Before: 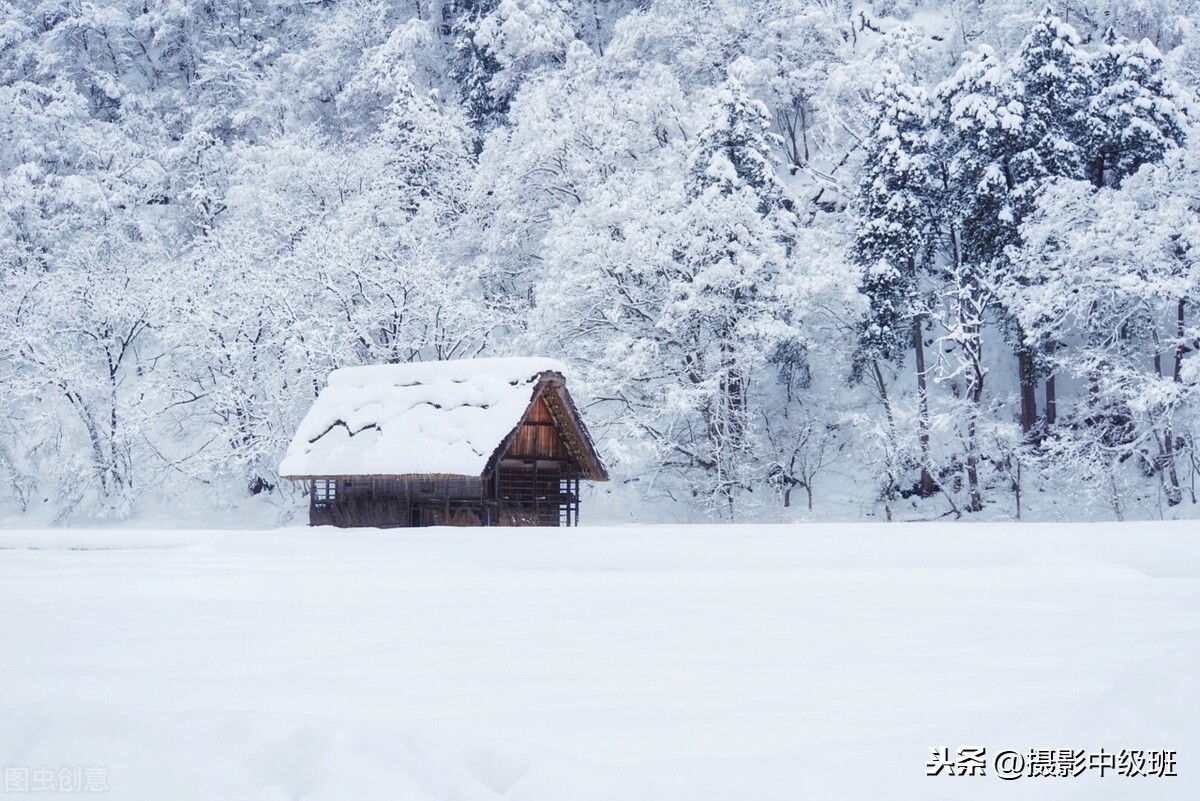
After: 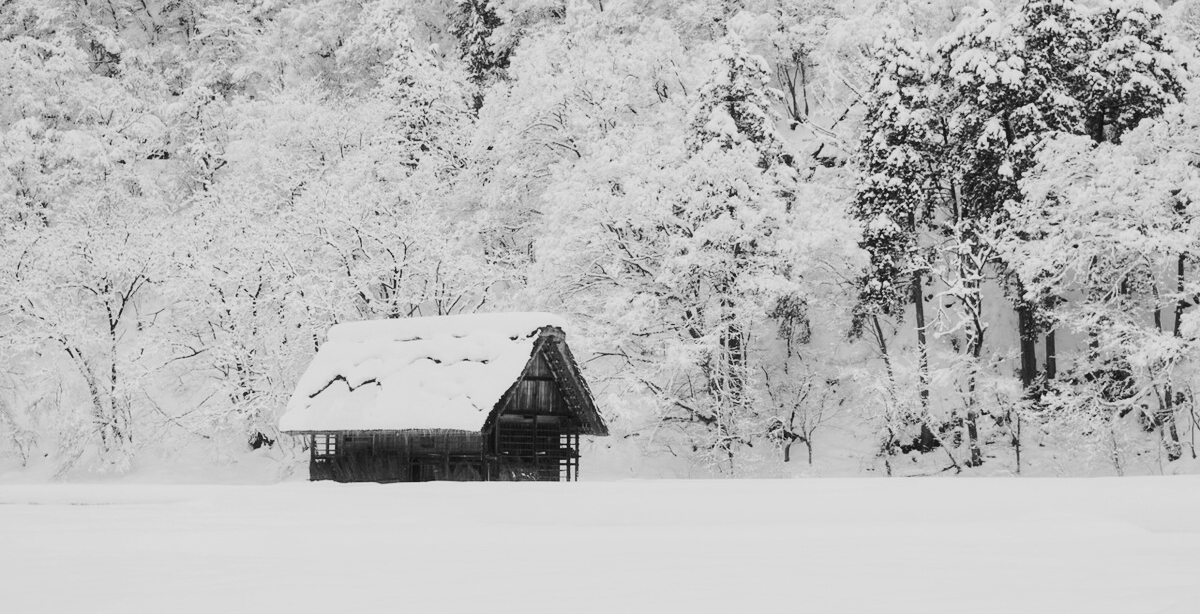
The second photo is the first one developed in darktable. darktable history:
exposure: exposure -0.582 EV, compensate highlight preservation false
monochrome: on, module defaults
crop: top 5.667%, bottom 17.637%
rgb curve: curves: ch0 [(0, 0) (0.284, 0.292) (0.505, 0.644) (1, 1)]; ch1 [(0, 0) (0.284, 0.292) (0.505, 0.644) (1, 1)]; ch2 [(0, 0) (0.284, 0.292) (0.505, 0.644) (1, 1)], compensate middle gray true
